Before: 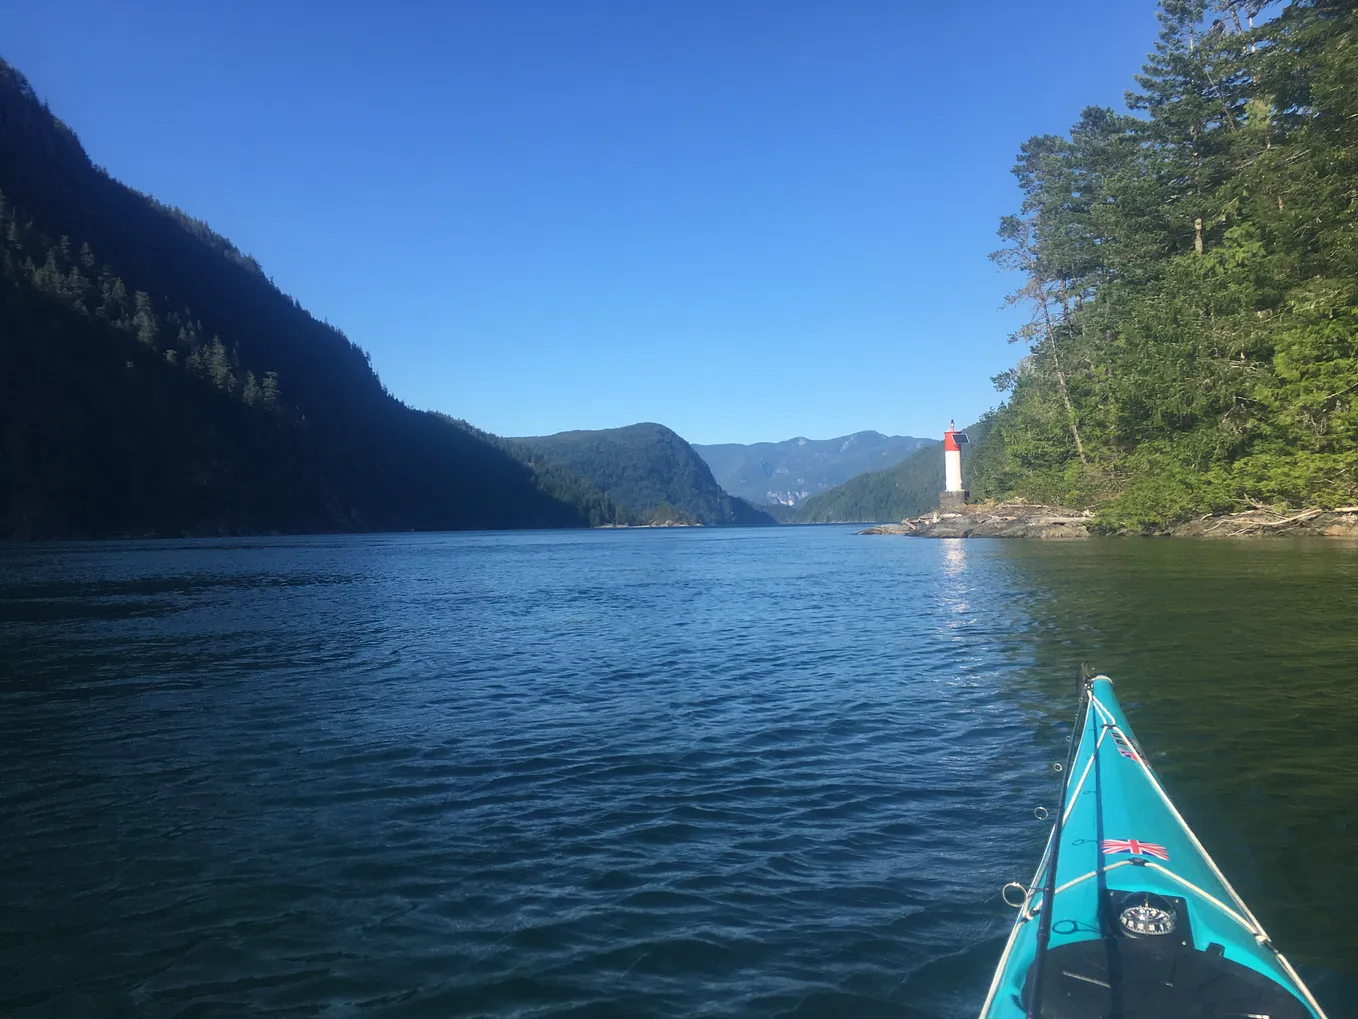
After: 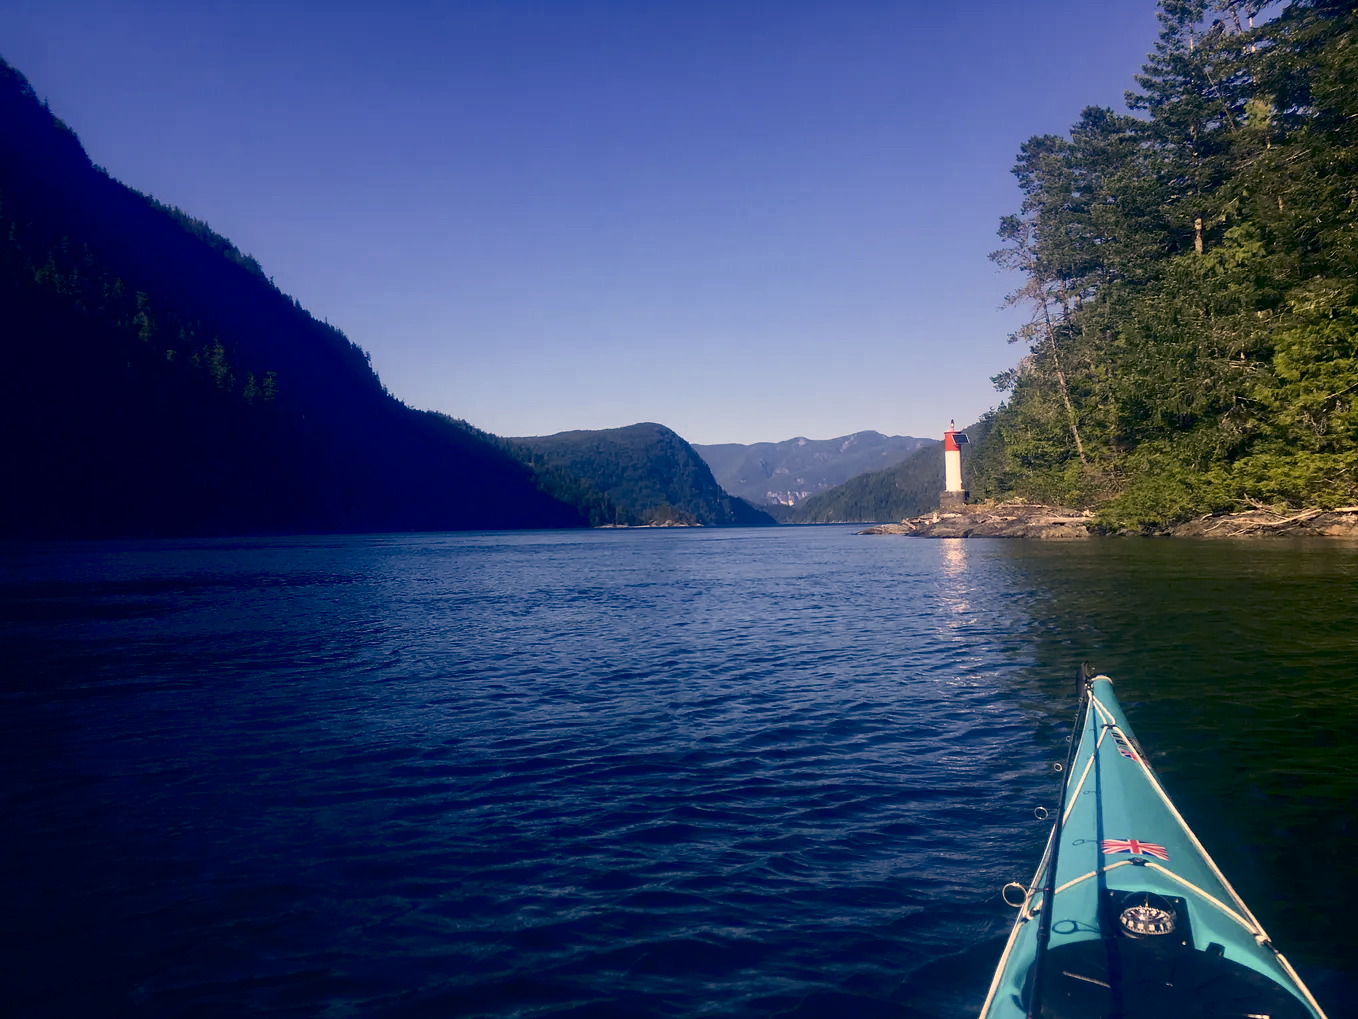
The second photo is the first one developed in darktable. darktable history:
contrast brightness saturation: contrast 0.116, brightness -0.116, saturation 0.195
exposure: black level correction 0.027, exposure -0.073 EV, compensate highlight preservation false
color correction: highlights a* 20.2, highlights b* 28.01, shadows a* 3.41, shadows b* -17.51, saturation 0.742
